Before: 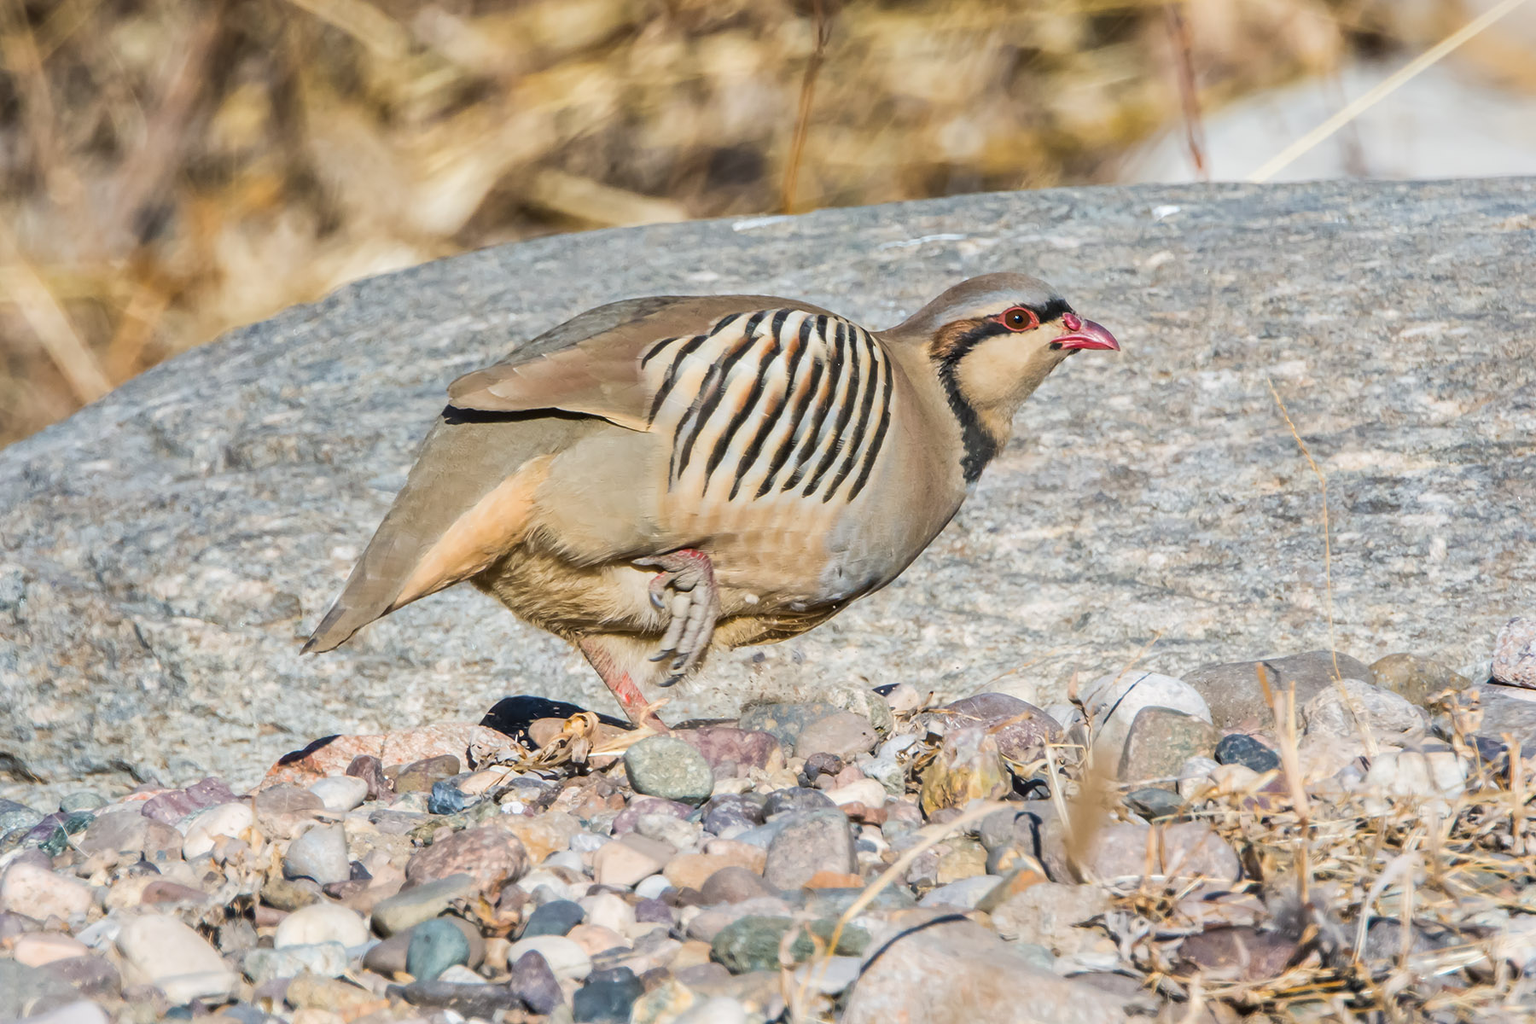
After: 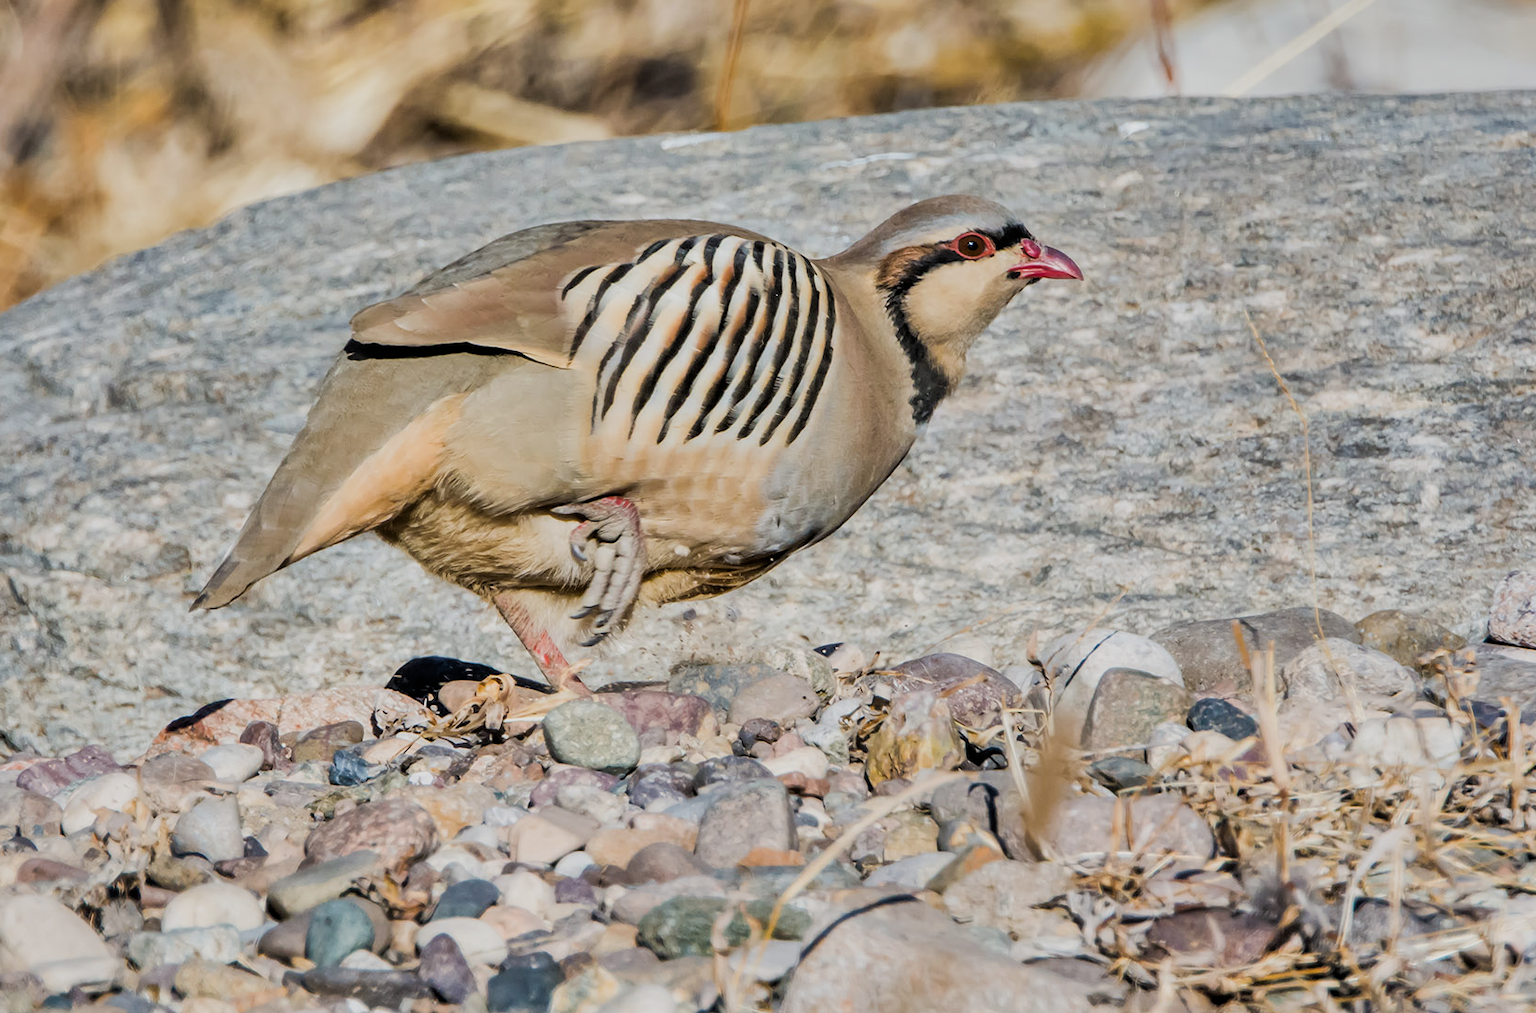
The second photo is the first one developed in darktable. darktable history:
crop and rotate: left 8.262%, top 9.226%
filmic rgb: black relative exposure -5 EV, hardness 2.88, contrast 1.1, highlights saturation mix -20%
shadows and highlights: radius 171.16, shadows 27, white point adjustment 3.13, highlights -67.95, soften with gaussian
